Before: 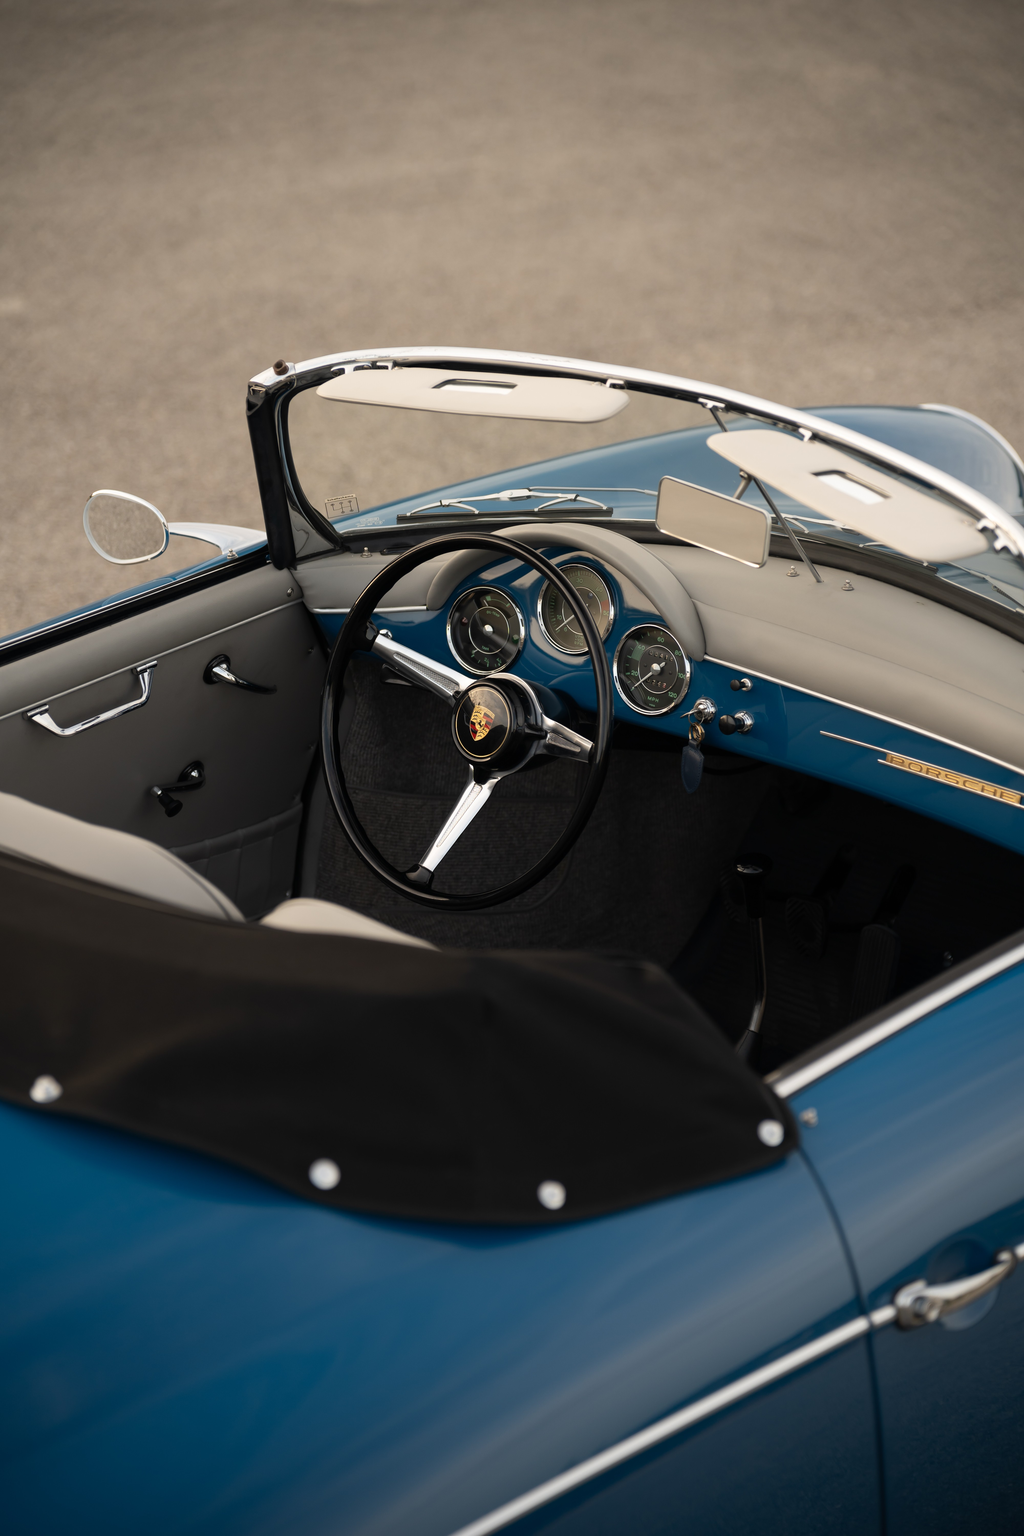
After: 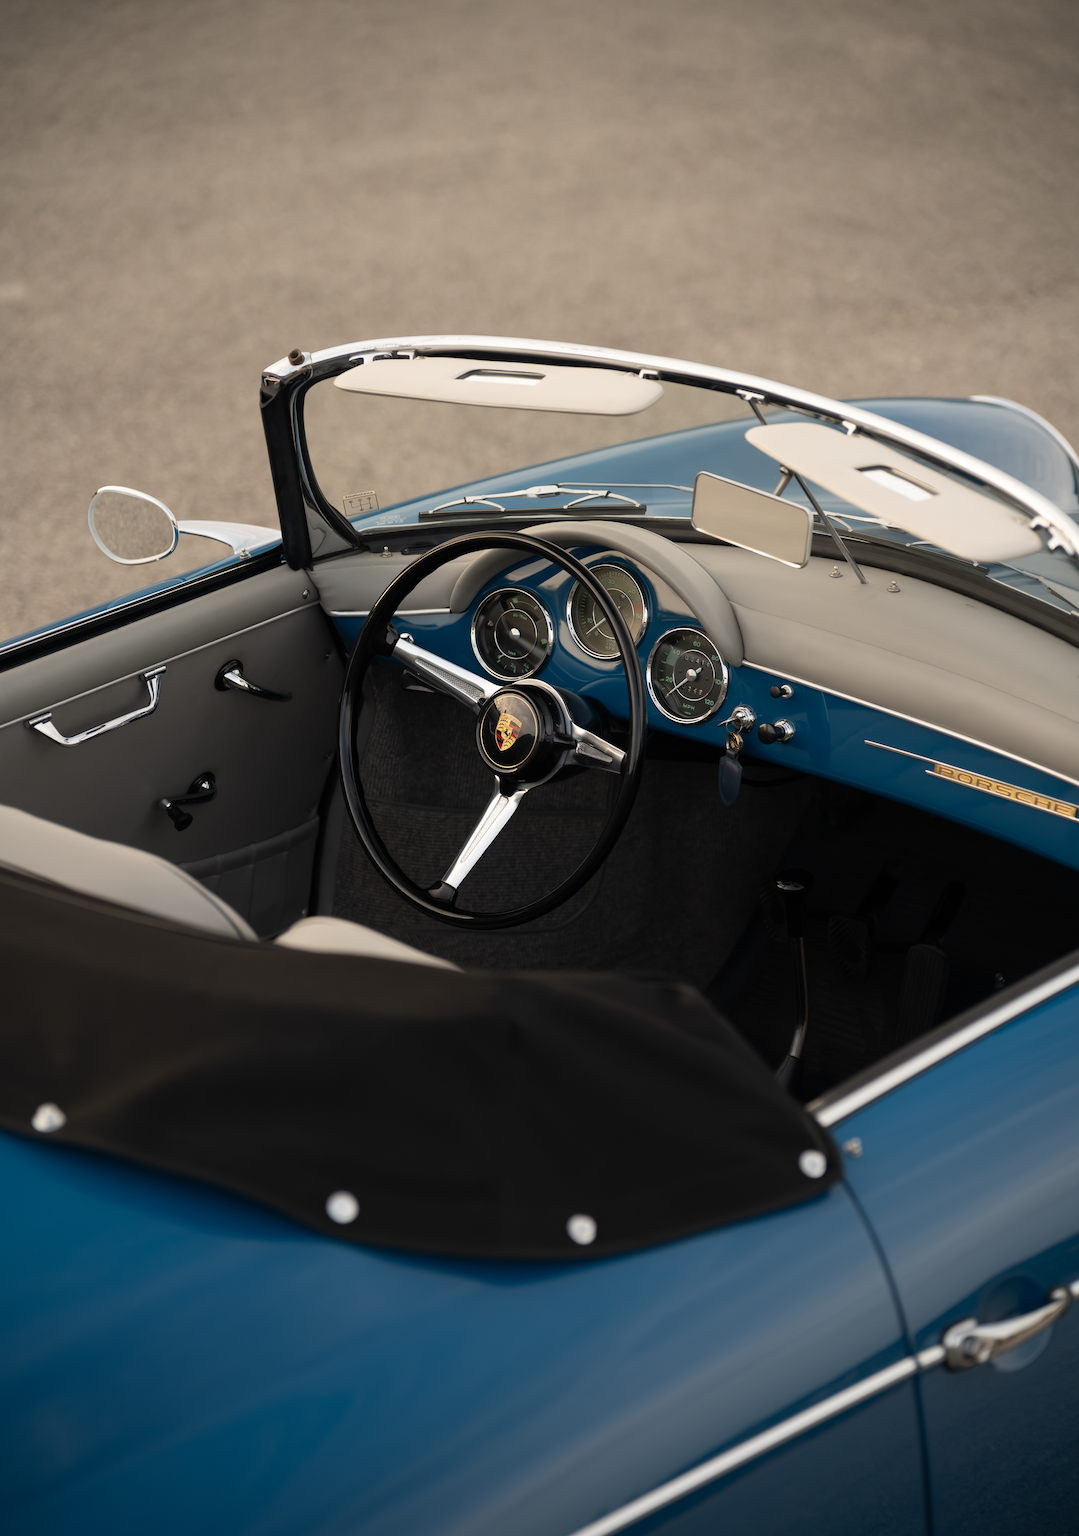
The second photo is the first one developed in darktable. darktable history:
crop and rotate: top 1.895%, bottom 3.219%
